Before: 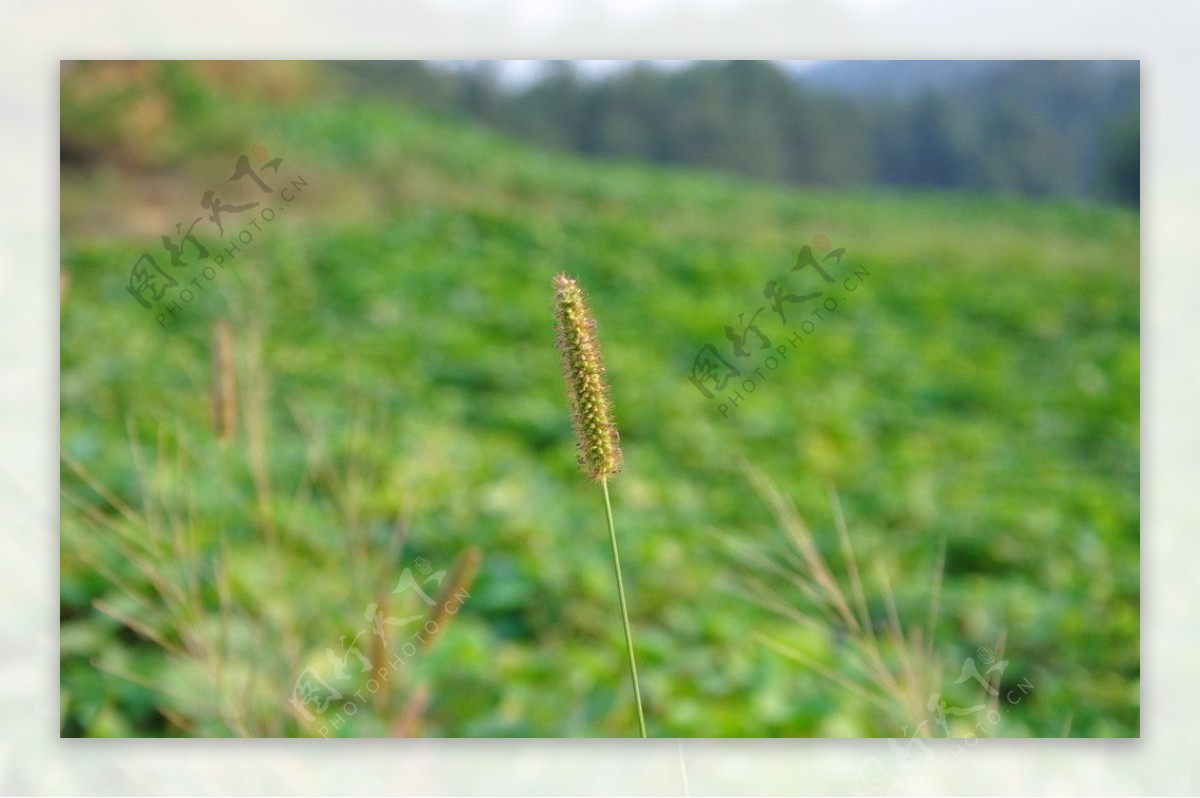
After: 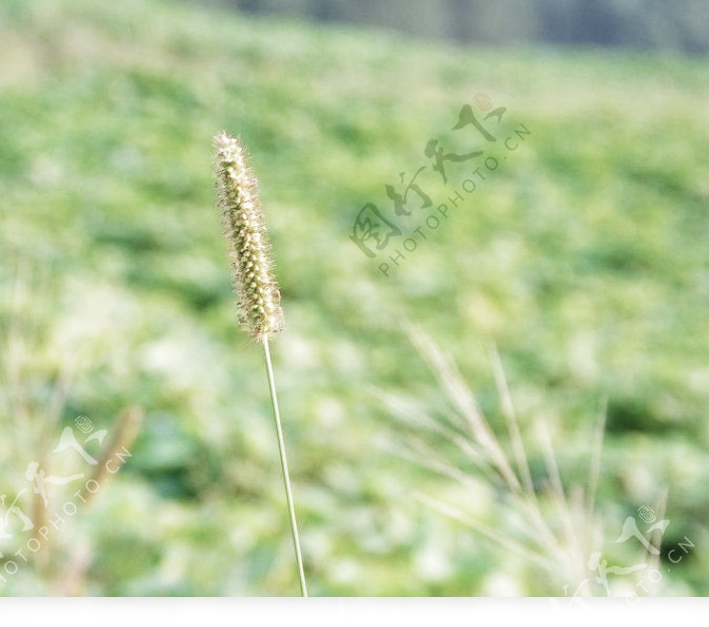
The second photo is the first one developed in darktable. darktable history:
filmic rgb: middle gray luminance 10%, black relative exposure -8.61 EV, white relative exposure 3.3 EV, threshold 6 EV, target black luminance 0%, hardness 5.2, latitude 44.69%, contrast 1.302, highlights saturation mix 5%, shadows ↔ highlights balance 24.64%, add noise in highlights 0, preserve chrominance no, color science v3 (2019), use custom middle-gray values true, iterations of high-quality reconstruction 0, contrast in highlights soft, enable highlight reconstruction true
color correction: saturation 0.5
crop and rotate: left 28.256%, top 17.734%, right 12.656%, bottom 3.573%
